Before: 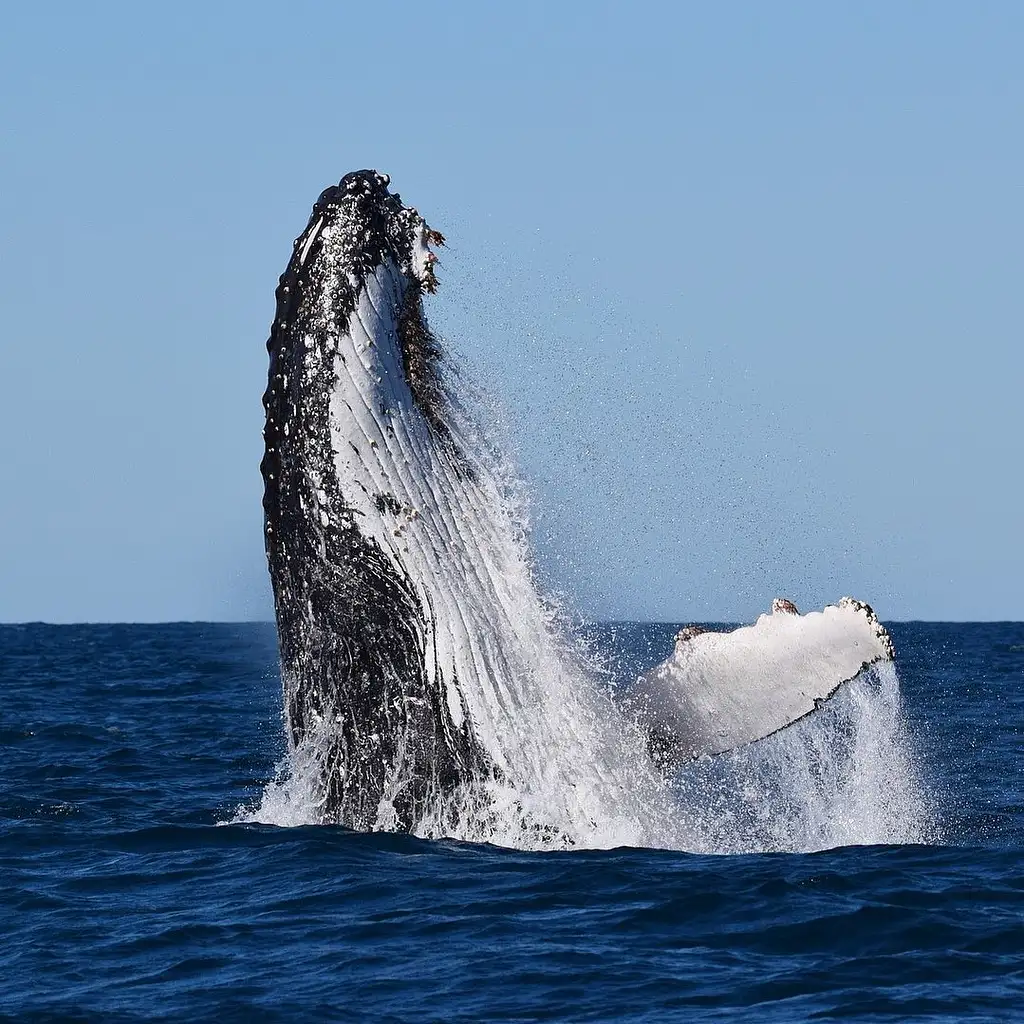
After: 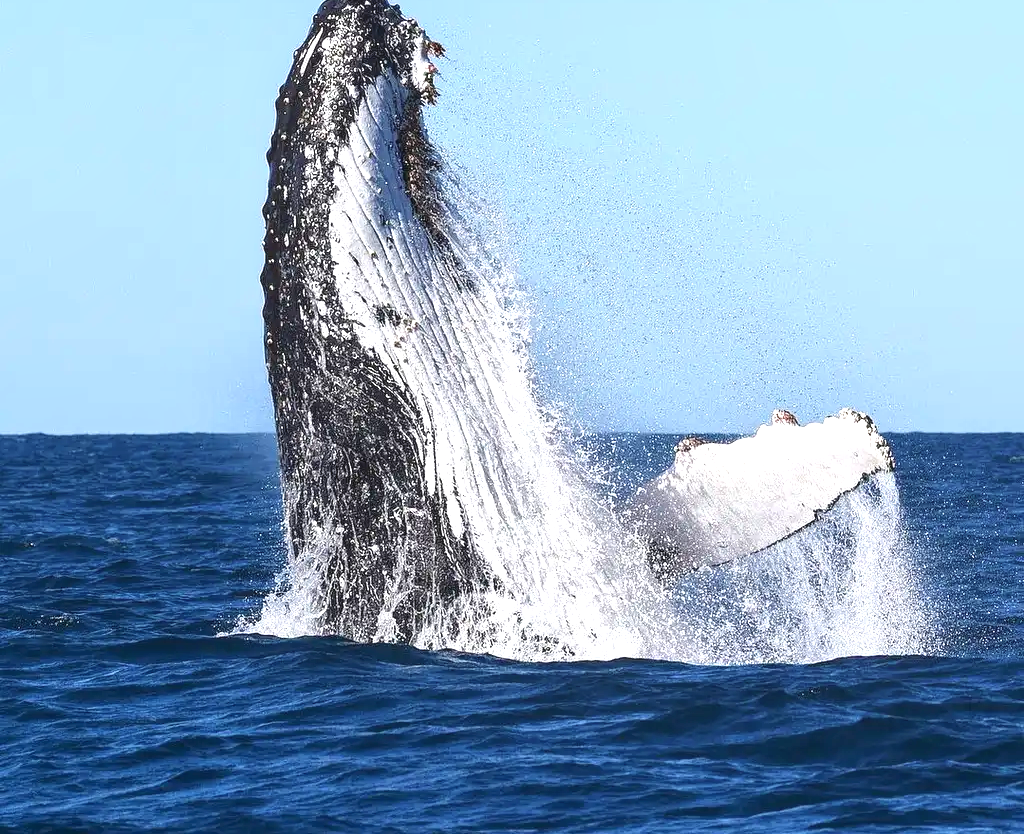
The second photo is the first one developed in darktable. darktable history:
exposure: black level correction 0, exposure 1 EV, compensate exposure bias true, compensate highlight preservation false
crop and rotate: top 18.507%
local contrast: detail 110%
